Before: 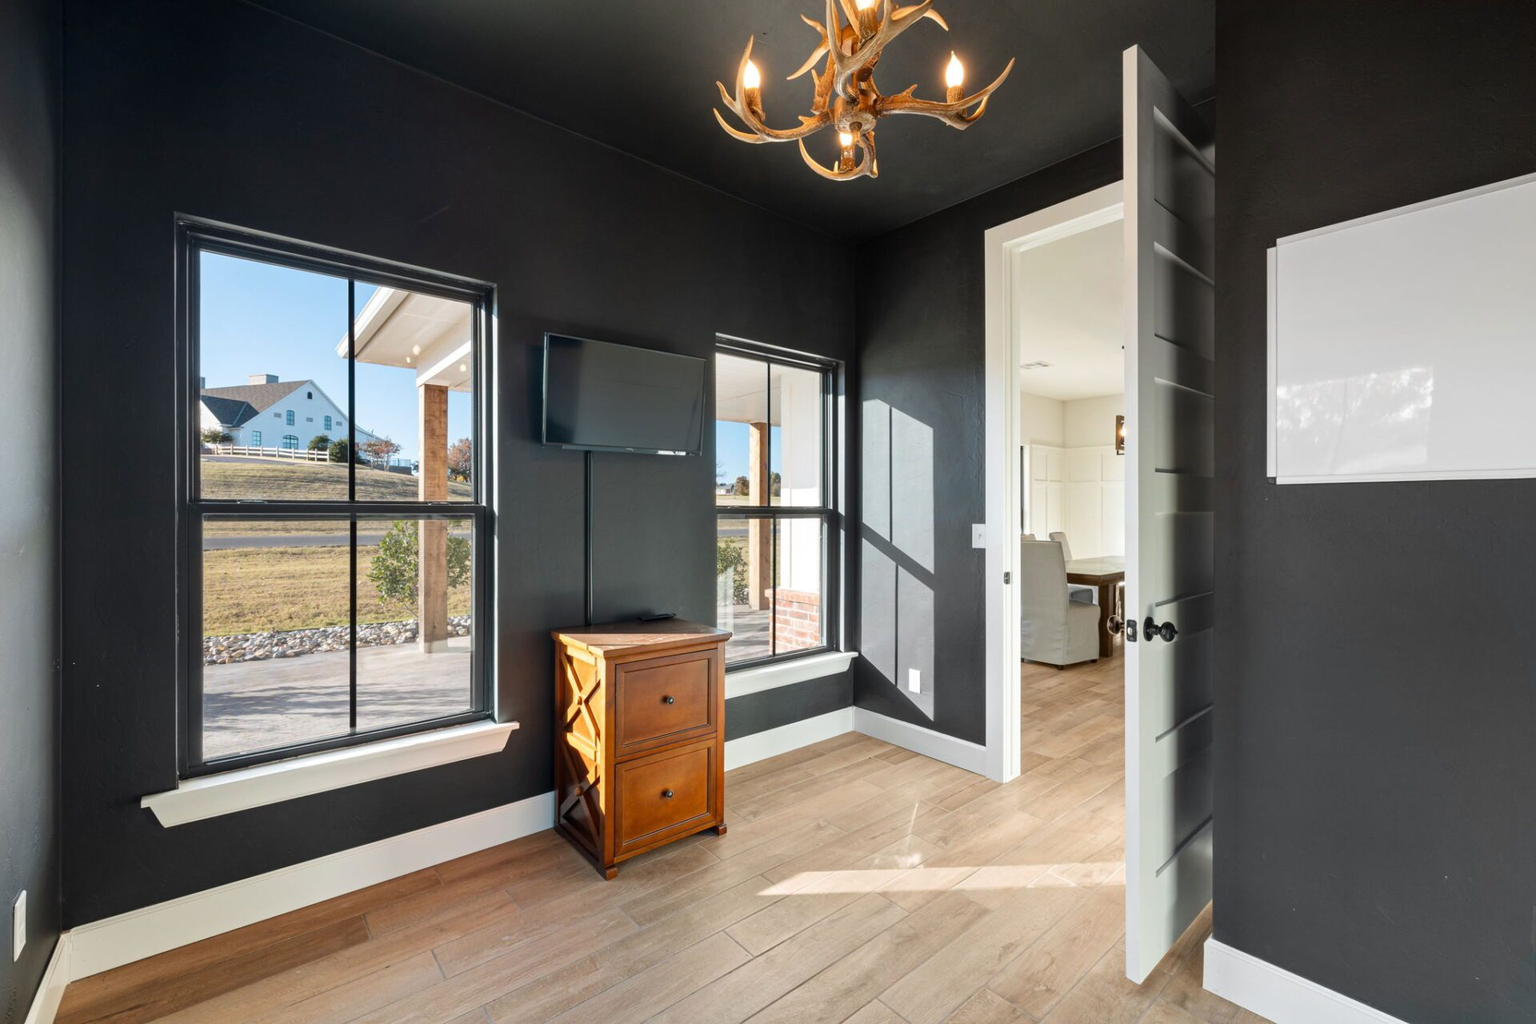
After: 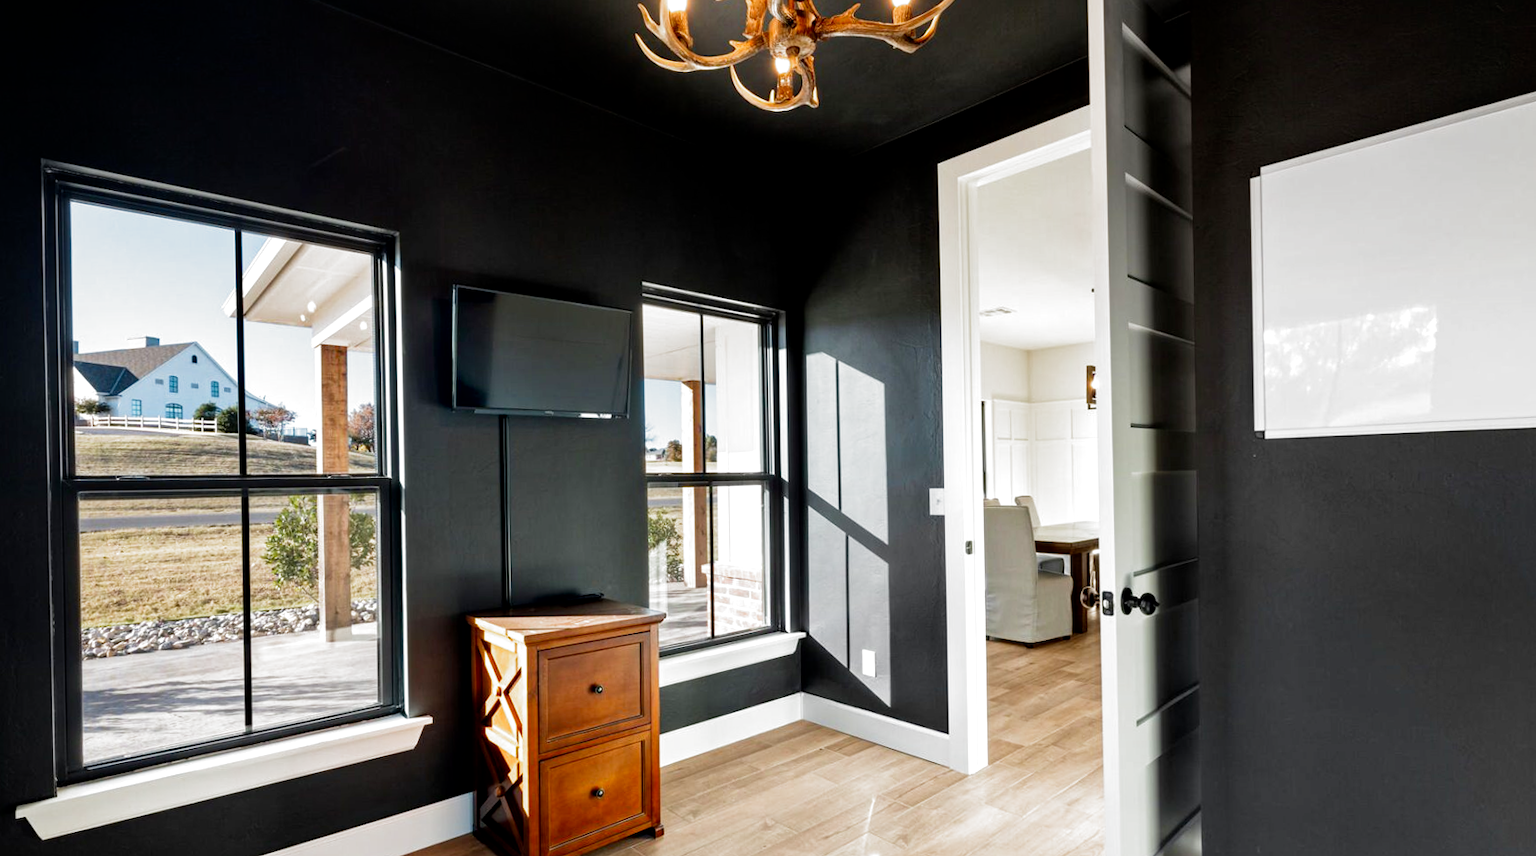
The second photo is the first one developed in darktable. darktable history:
rotate and perspective: rotation -1°, crop left 0.011, crop right 0.989, crop top 0.025, crop bottom 0.975
local contrast: mode bilateral grid, contrast 20, coarseness 50, detail 120%, midtone range 0.2
crop: left 8.155%, top 6.611%, bottom 15.385%
filmic rgb: black relative exposure -8.2 EV, white relative exposure 2.2 EV, threshold 3 EV, hardness 7.11, latitude 75%, contrast 1.325, highlights saturation mix -2%, shadows ↔ highlights balance 30%, preserve chrominance no, color science v5 (2021), contrast in shadows safe, contrast in highlights safe, enable highlight reconstruction true
